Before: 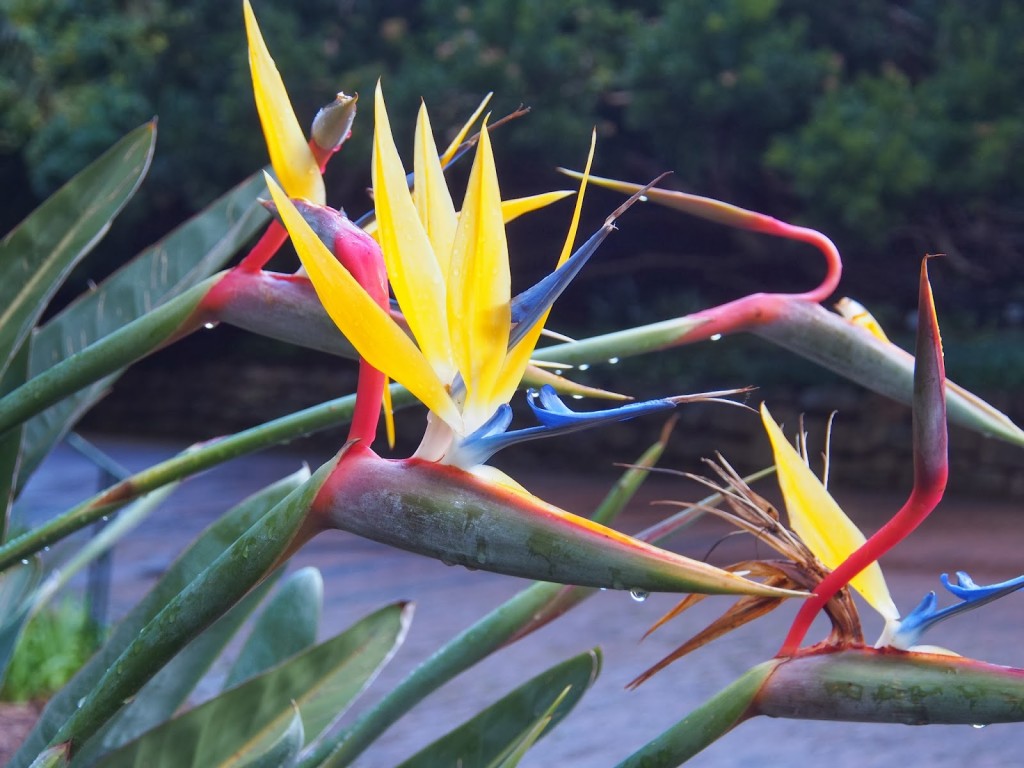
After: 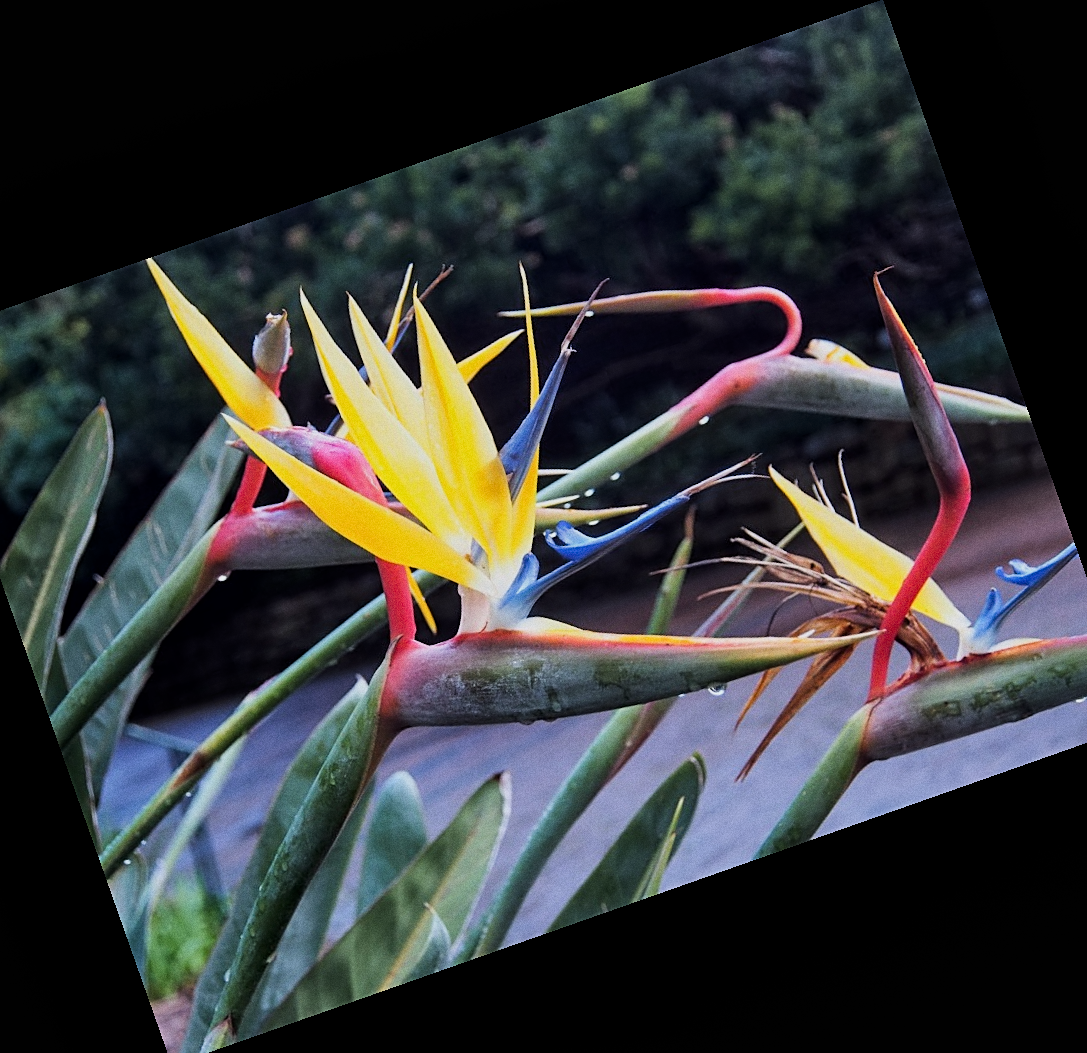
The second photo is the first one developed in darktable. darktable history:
local contrast: mode bilateral grid, contrast 20, coarseness 50, detail 120%, midtone range 0.2
crop and rotate: angle 19.43°, left 6.812%, right 4.125%, bottom 1.087%
shadows and highlights: radius 334.93, shadows 63.48, highlights 6.06, compress 87.7%, highlights color adjustment 39.73%, soften with gaussian
filmic rgb: black relative exposure -7.65 EV, white relative exposure 4.56 EV, hardness 3.61, contrast 1.25
grain: coarseness 0.09 ISO
sharpen: on, module defaults
